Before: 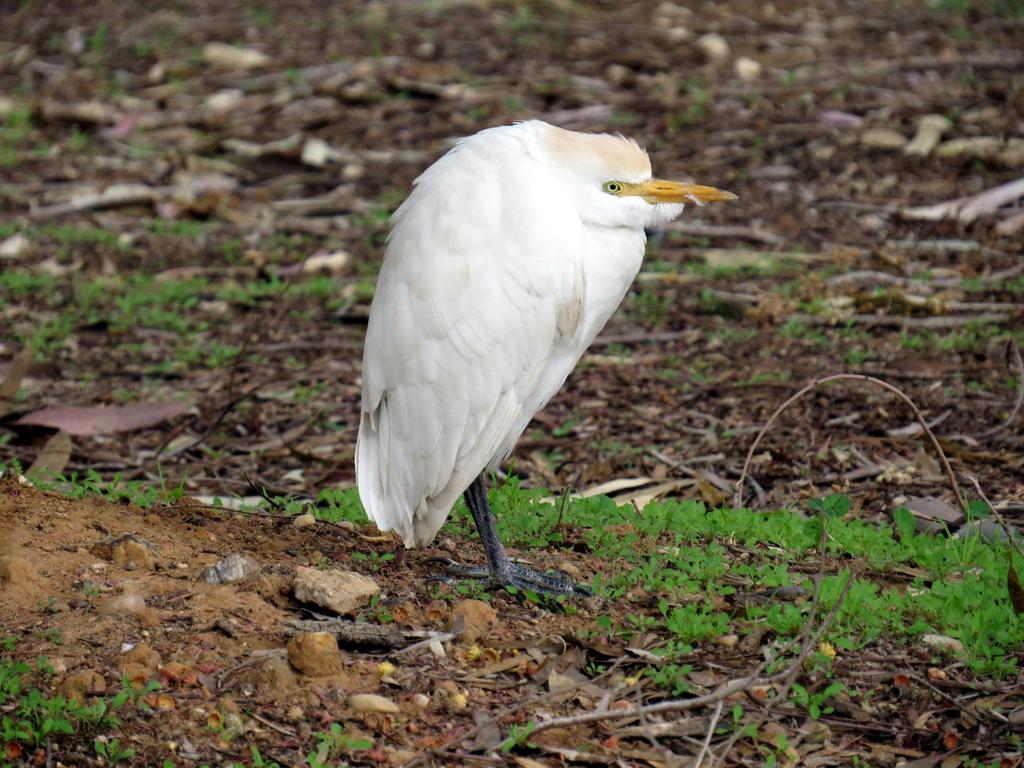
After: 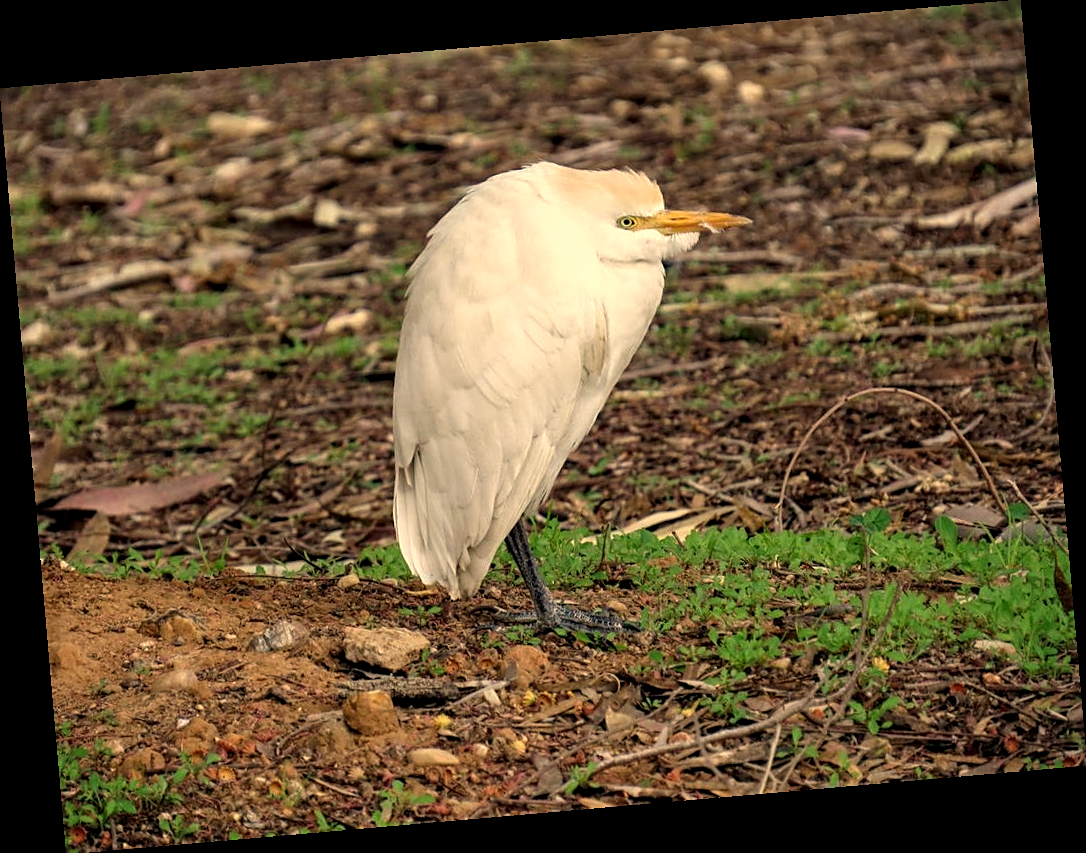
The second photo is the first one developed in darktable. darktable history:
sharpen: on, module defaults
white balance: red 1.138, green 0.996, blue 0.812
local contrast: on, module defaults
rotate and perspective: rotation -4.98°, automatic cropping off
